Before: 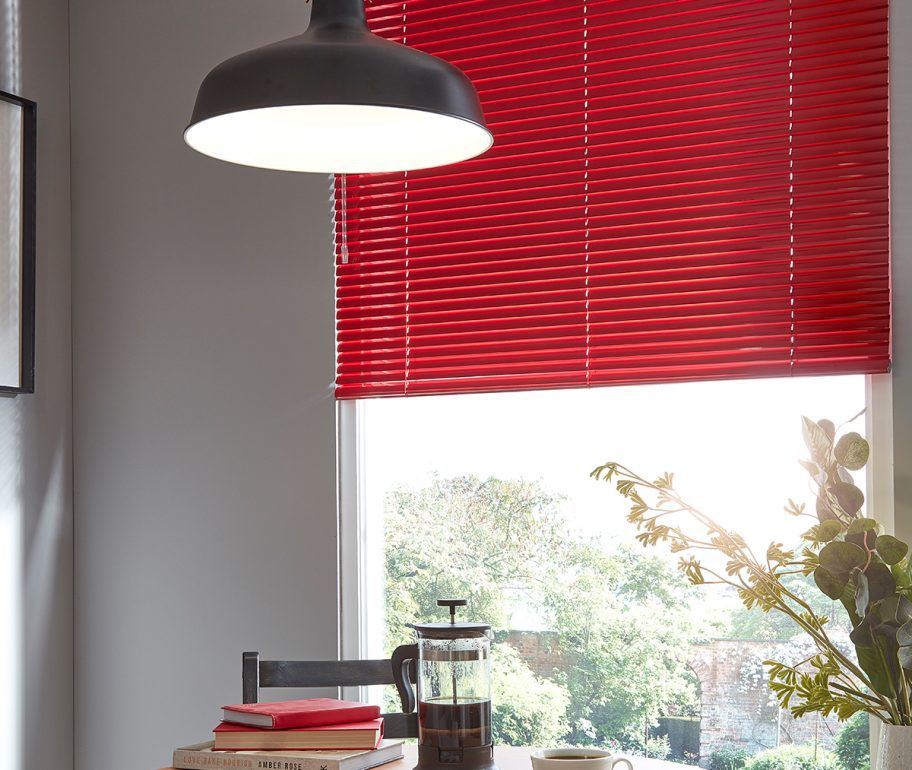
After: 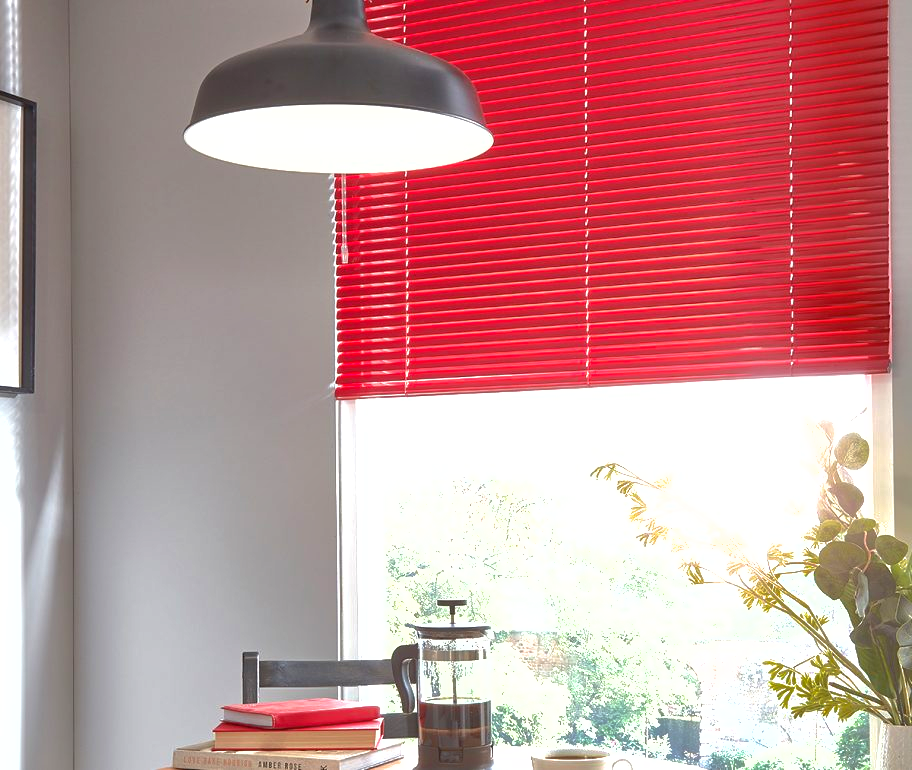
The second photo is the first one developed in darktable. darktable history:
tone equalizer: edges refinement/feathering 500, mask exposure compensation -1.57 EV, preserve details no
shadows and highlights: on, module defaults
exposure: black level correction 0, exposure 1 EV, compensate highlight preservation false
